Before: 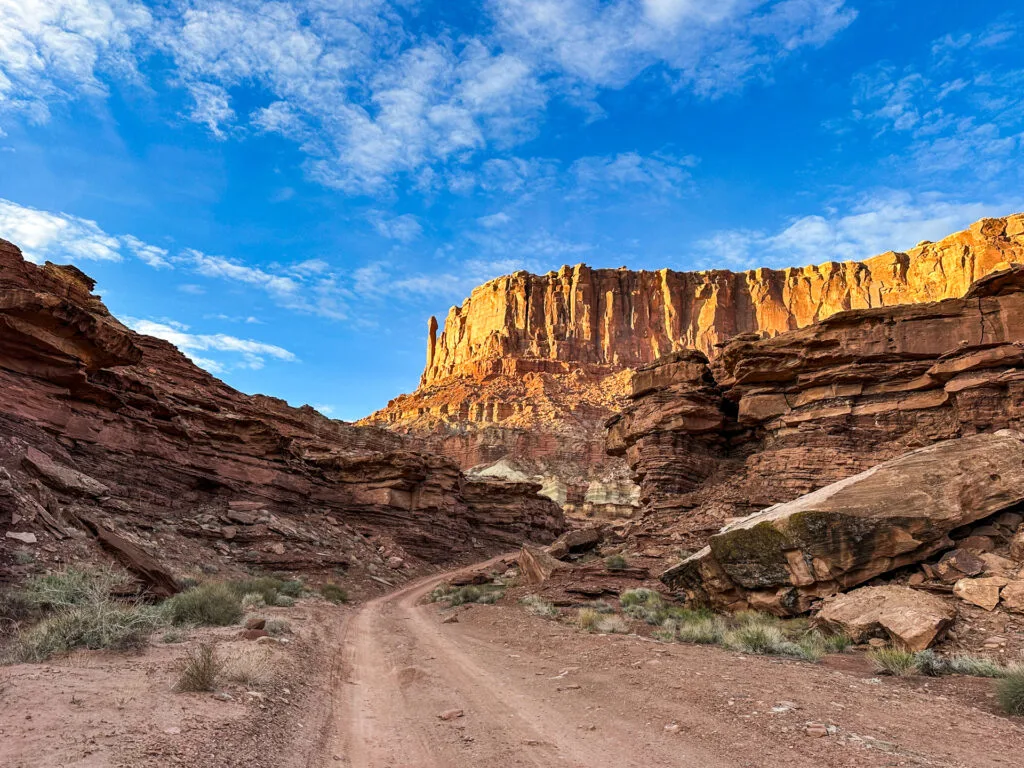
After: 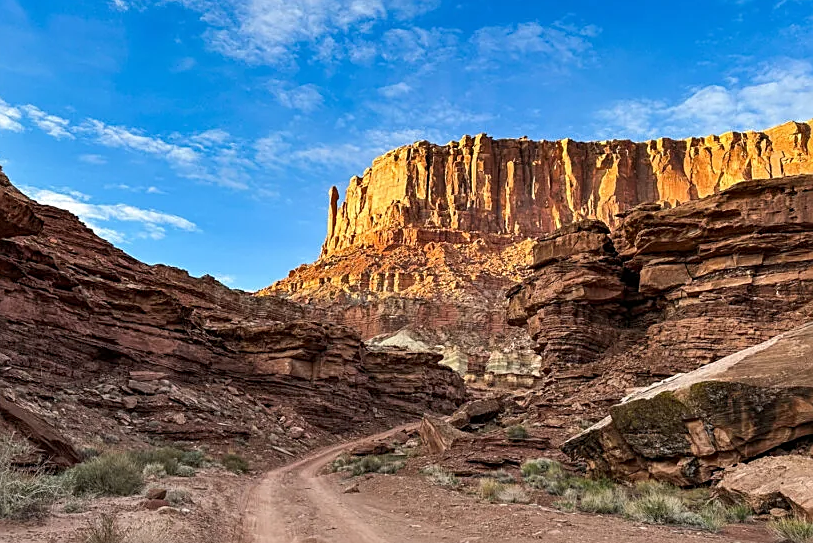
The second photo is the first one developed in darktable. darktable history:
crop: left 9.712%, top 16.928%, right 10.845%, bottom 12.332%
sharpen: on, module defaults
